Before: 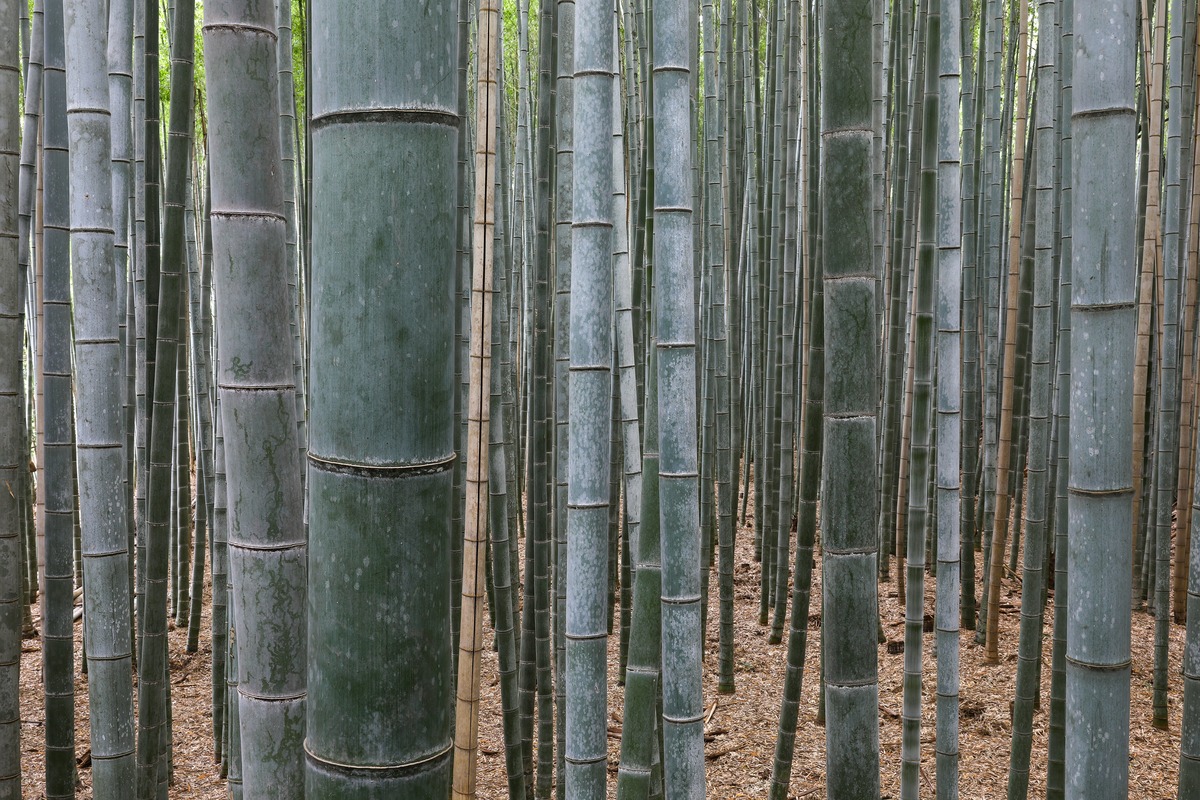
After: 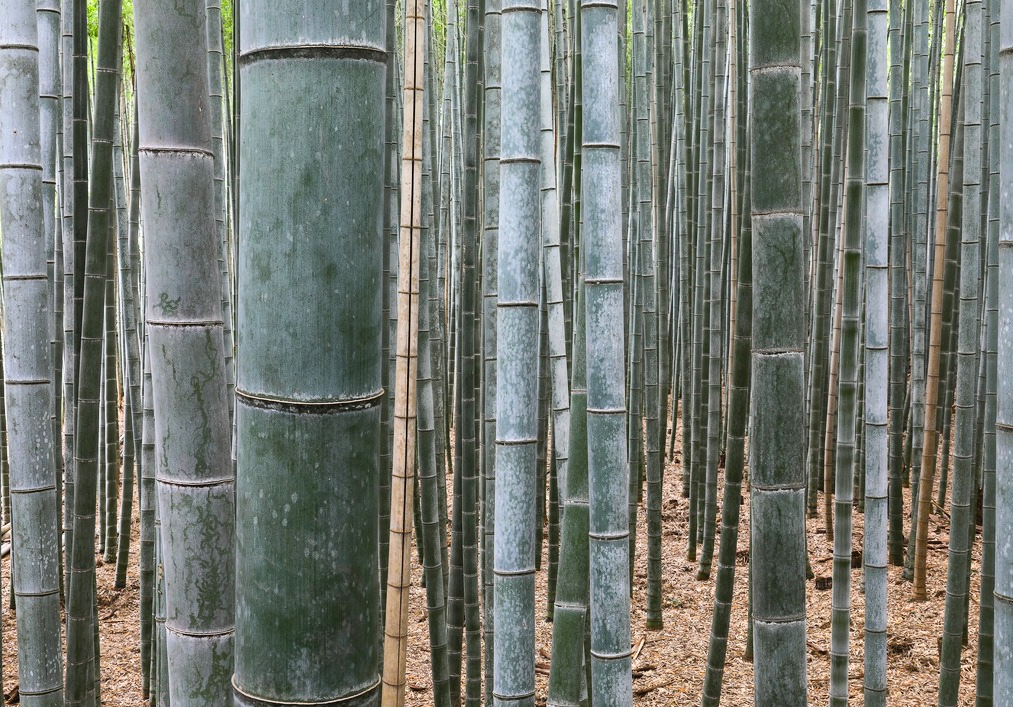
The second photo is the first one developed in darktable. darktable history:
crop: left 6.041%, top 8.006%, right 9.532%, bottom 3.545%
contrast brightness saturation: contrast 0.203, brightness 0.144, saturation 0.142
